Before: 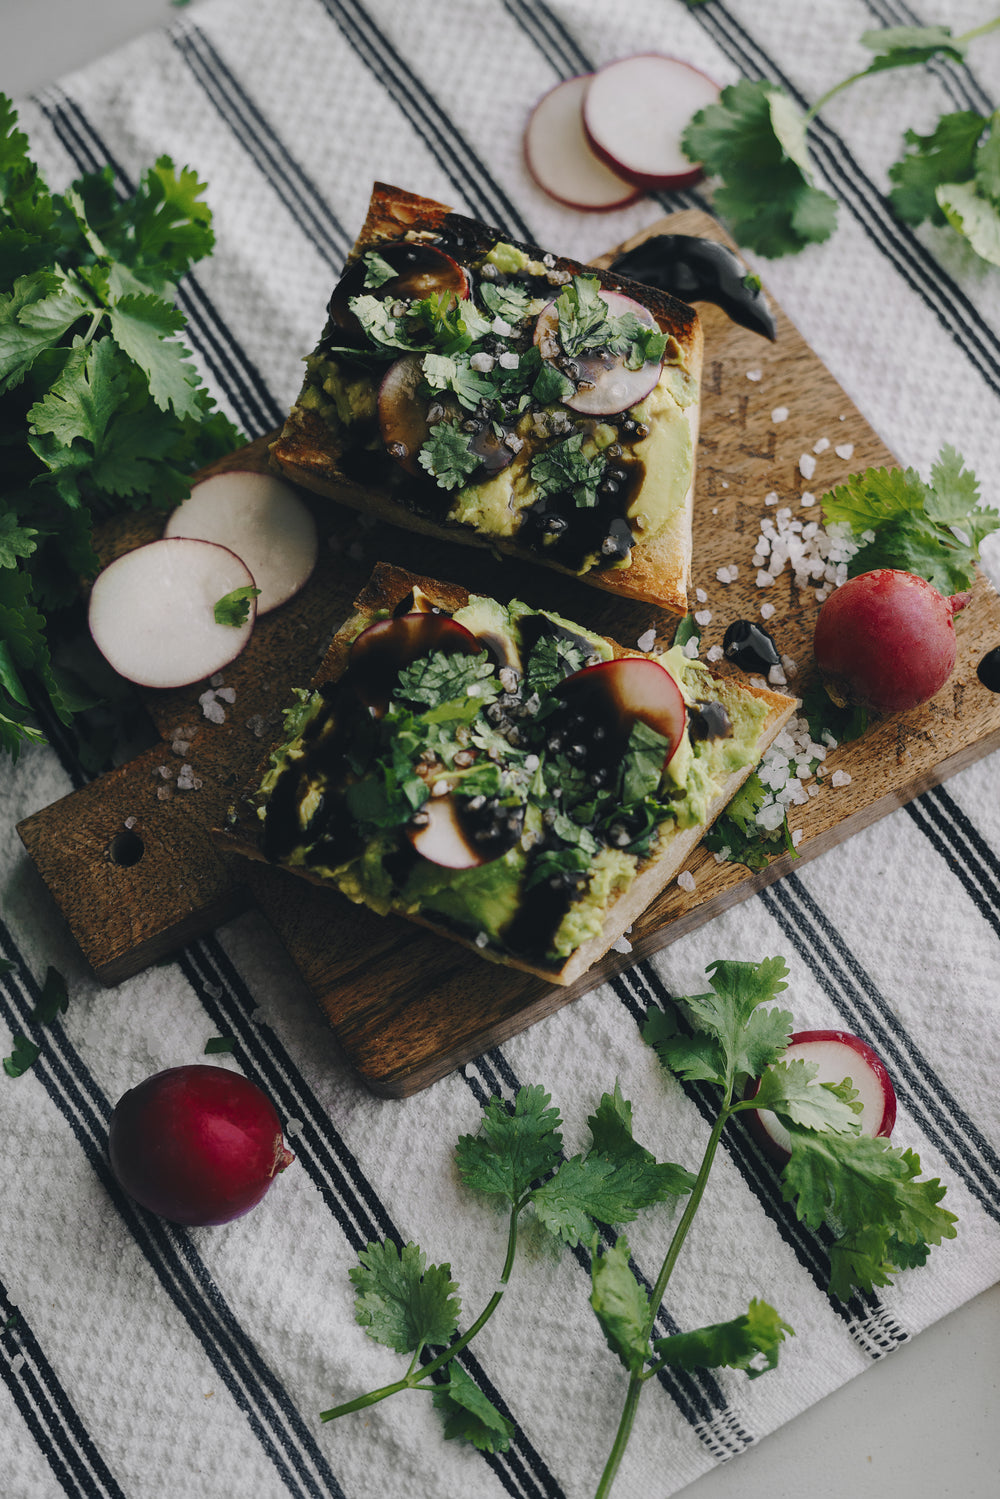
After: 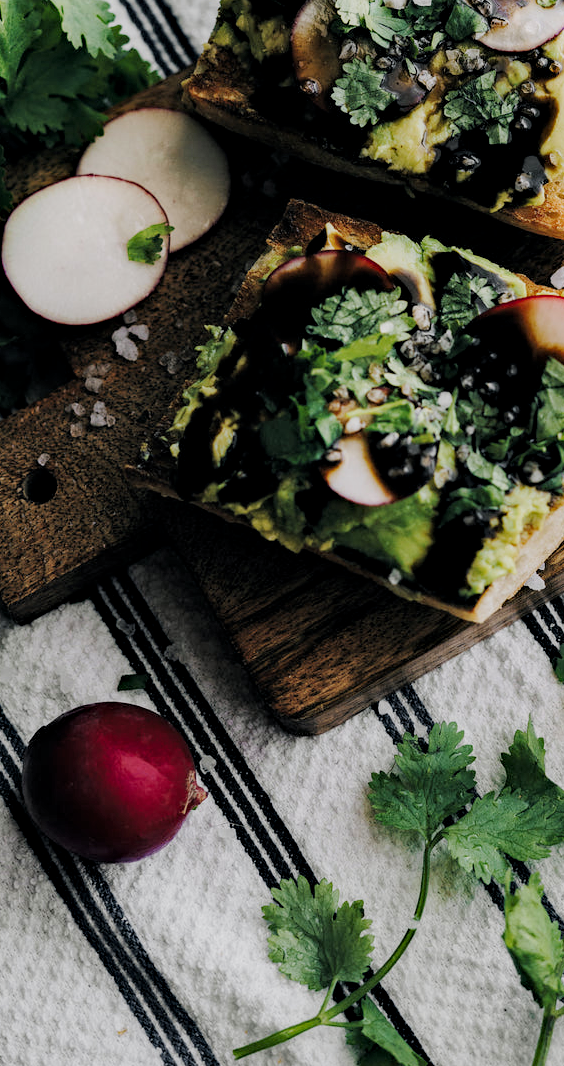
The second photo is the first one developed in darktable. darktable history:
filmic rgb: black relative exposure -5.11 EV, white relative exposure 3.96 EV, hardness 2.88, contrast 1.095, highlights saturation mix -20.99%, iterations of high-quality reconstruction 0
local contrast: highlights 62%, shadows 109%, detail 107%, midtone range 0.535
tone equalizer: on, module defaults
crop: left 8.749%, top 24.222%, right 34.801%, bottom 4.618%
exposure: exposure 0.66 EV, compensate highlight preservation false
haze removal: compatibility mode true, adaptive false
